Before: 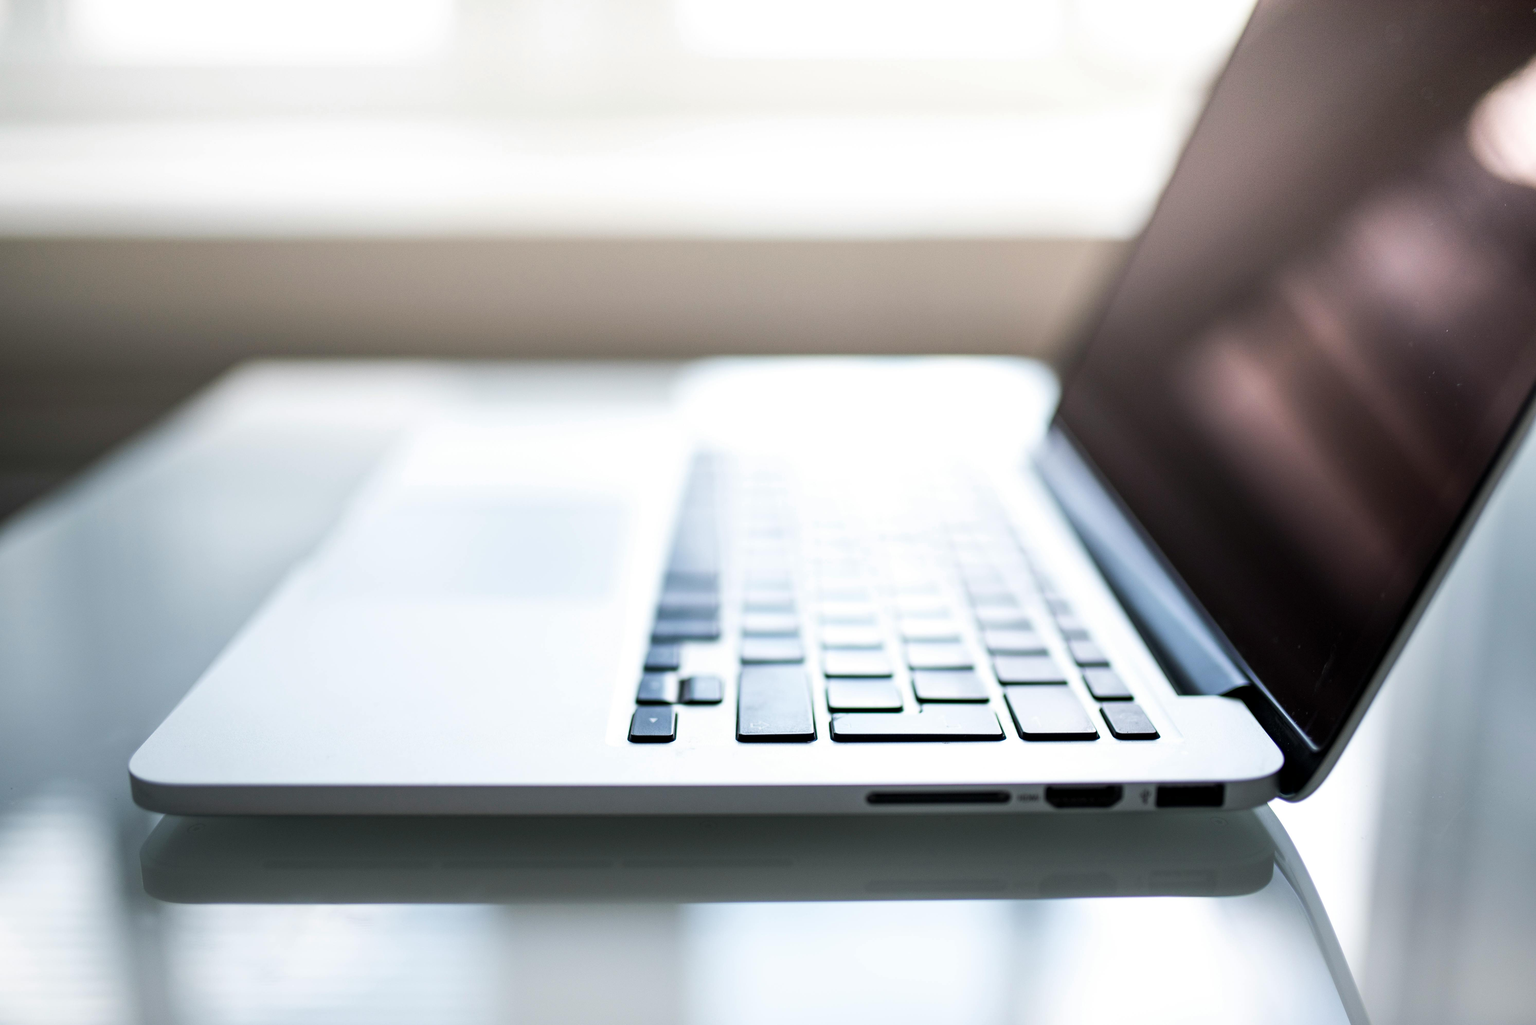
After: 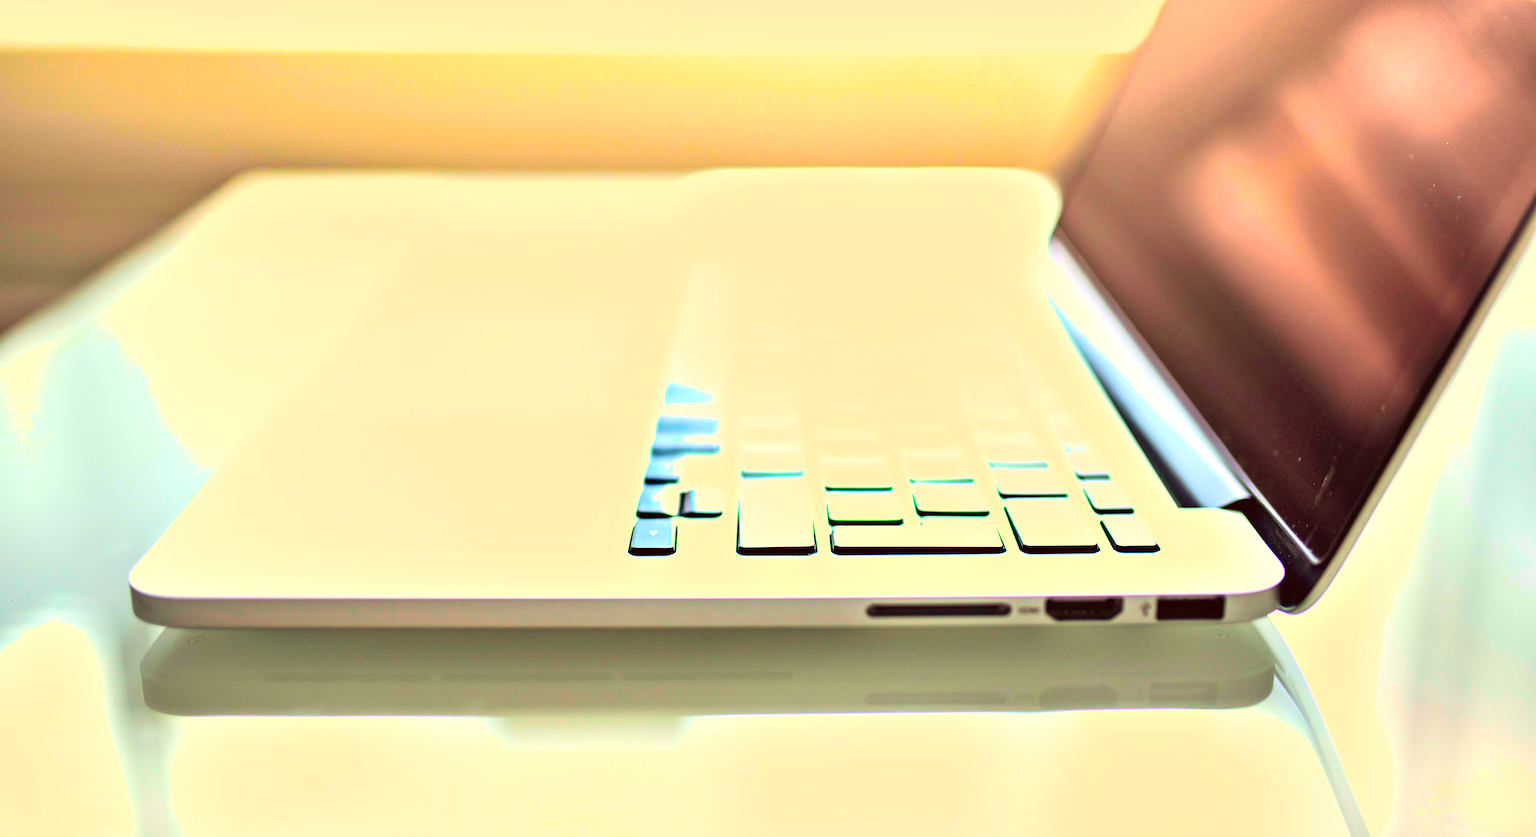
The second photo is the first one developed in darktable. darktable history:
crop and rotate: top 18.357%
color correction: highlights a* 9.83, highlights b* 38.74, shadows a* 13.84, shadows b* 3.41
tone curve: curves: ch0 [(0, 0.029) (0.099, 0.082) (0.264, 0.253) (0.447, 0.481) (0.678, 0.721) (0.828, 0.857) (0.992, 0.94)]; ch1 [(0, 0) (0.311, 0.266) (0.411, 0.374) (0.481, 0.458) (0.501, 0.499) (0.514, 0.512) (0.575, 0.577) (0.643, 0.648) (0.682, 0.674) (0.802, 0.812) (1, 1)]; ch2 [(0, 0) (0.259, 0.207) (0.323, 0.311) (0.376, 0.353) (0.463, 0.456) (0.498, 0.498) (0.524, 0.512) (0.574, 0.582) (0.648, 0.653) (0.768, 0.728) (1, 1)], color space Lab, independent channels, preserve colors none
contrast brightness saturation: contrast 0.068, brightness 0.175, saturation 0.397
exposure: black level correction 0, exposure 1.743 EV, compensate exposure bias true, compensate highlight preservation false
shadows and highlights: highlights color adjustment 45.55%, soften with gaussian
